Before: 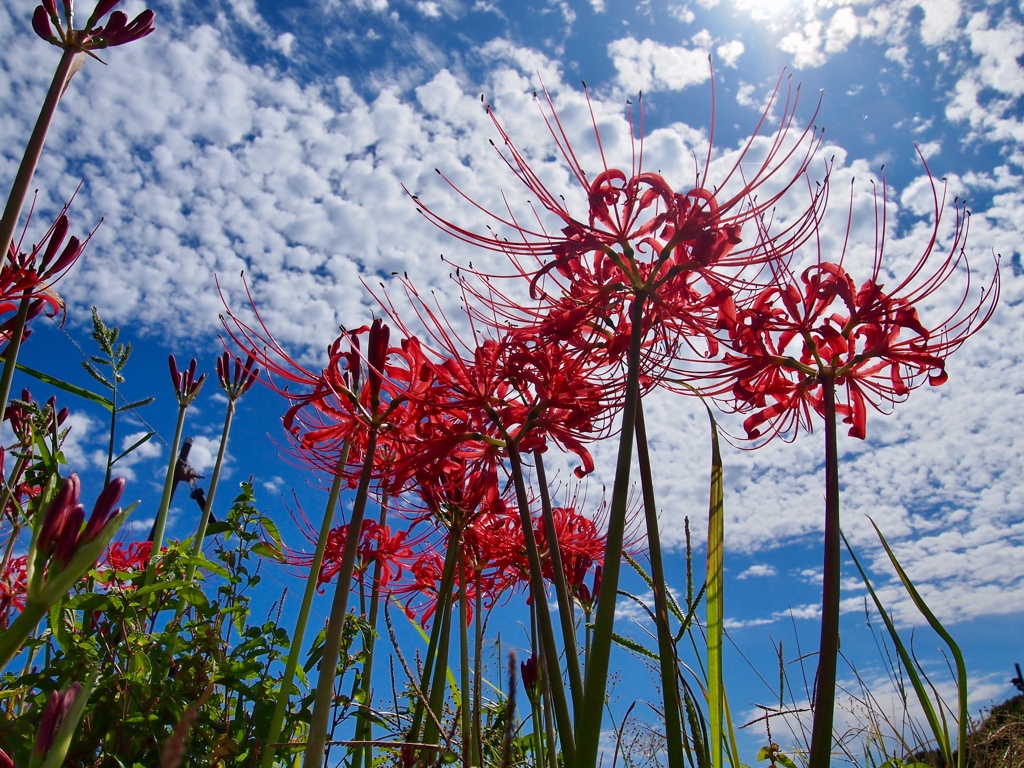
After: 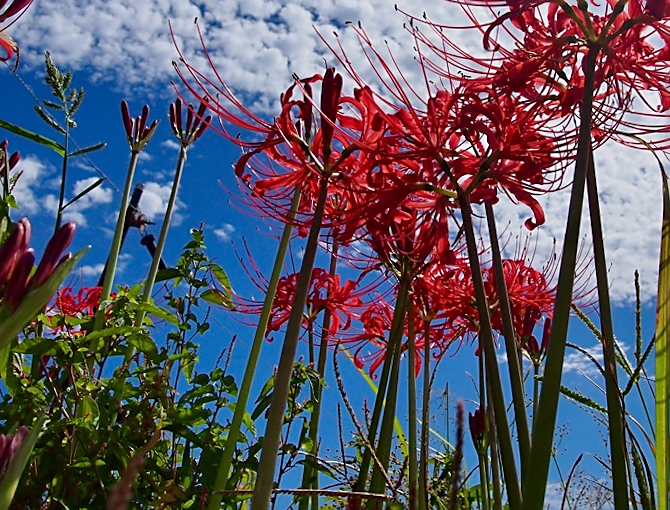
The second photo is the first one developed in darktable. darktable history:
sharpen: on, module defaults
crop and rotate: angle -0.878°, left 3.832%, top 32.165%, right 29.375%
